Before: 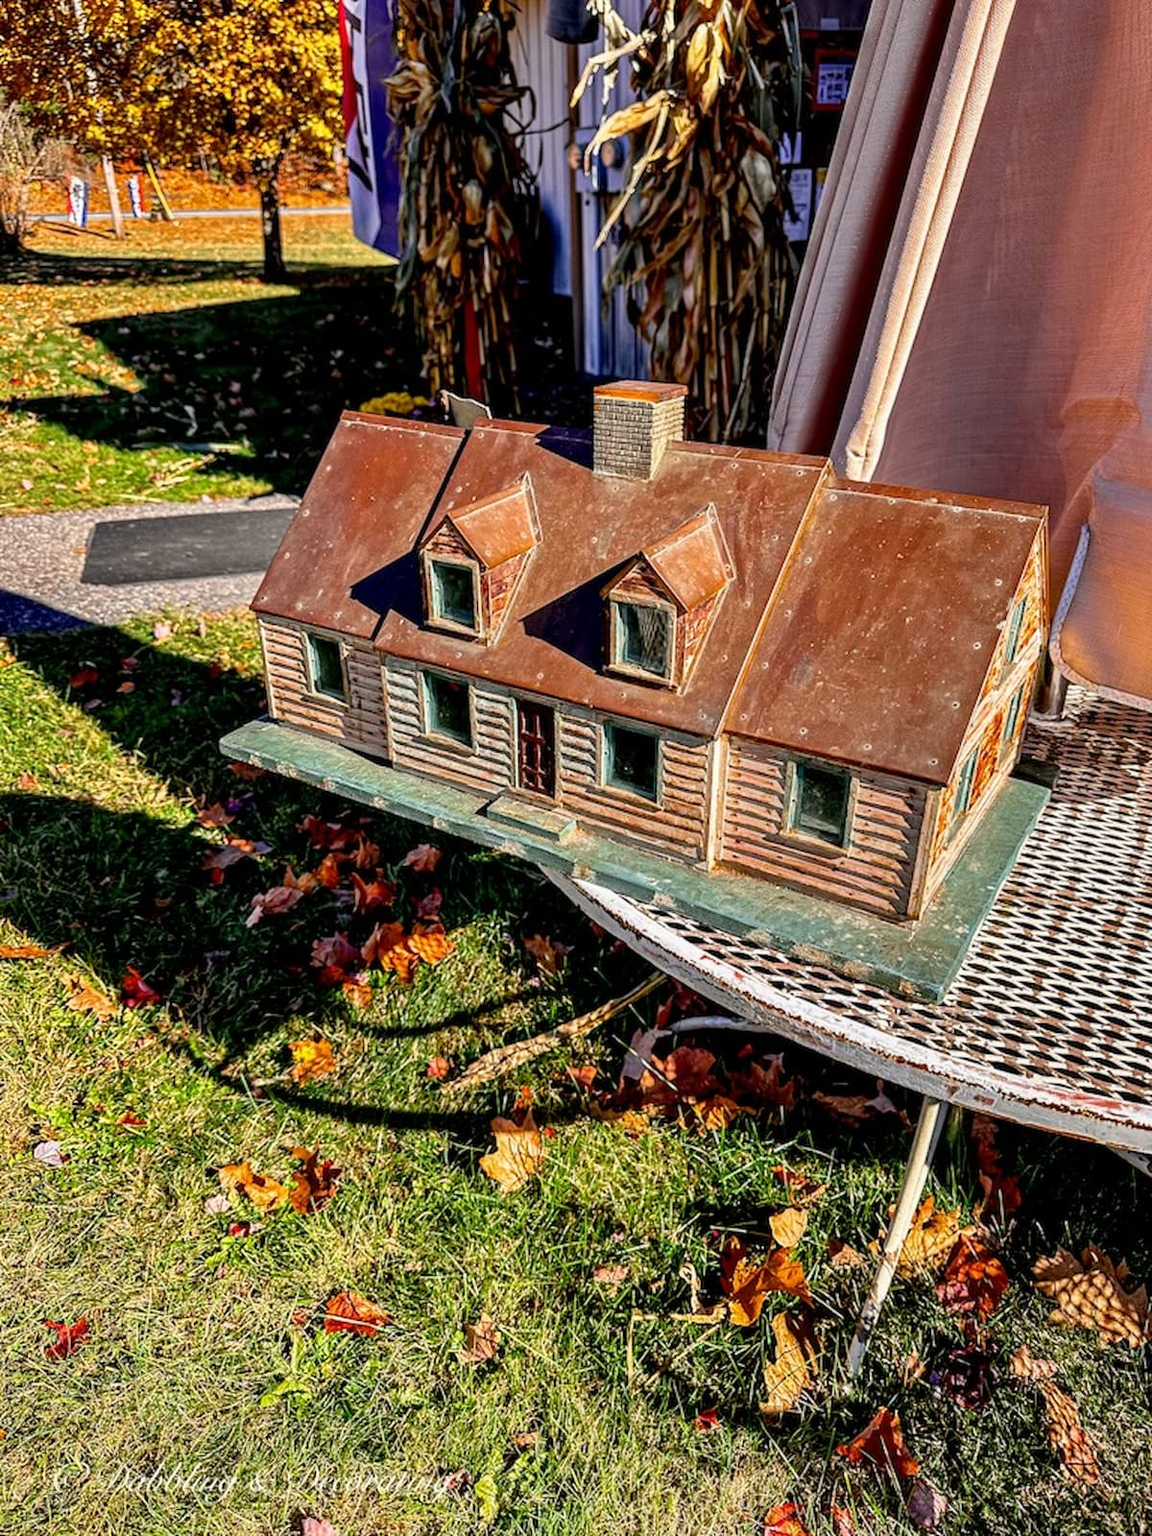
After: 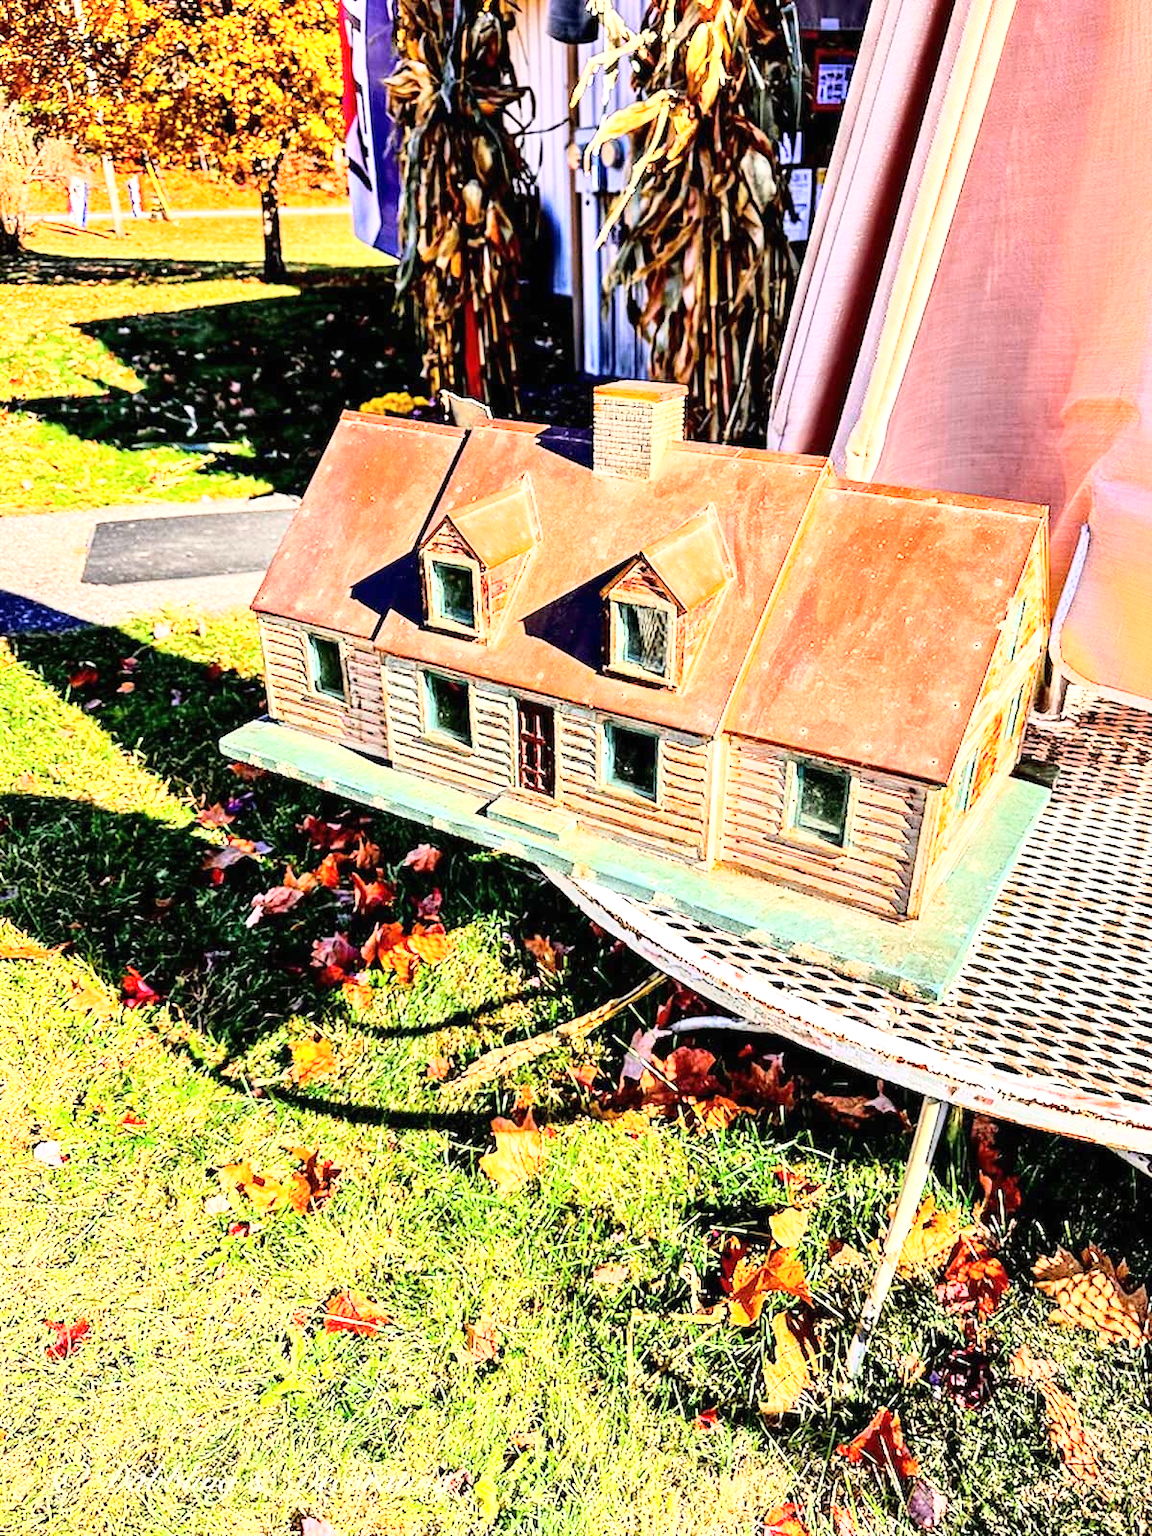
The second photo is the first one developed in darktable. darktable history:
base curve: curves: ch0 [(0, 0) (0.018, 0.026) (0.143, 0.37) (0.33, 0.731) (0.458, 0.853) (0.735, 0.965) (0.905, 0.986) (1, 1)]
exposure: black level correction 0, exposure 1 EV, compensate exposure bias true, compensate highlight preservation false
